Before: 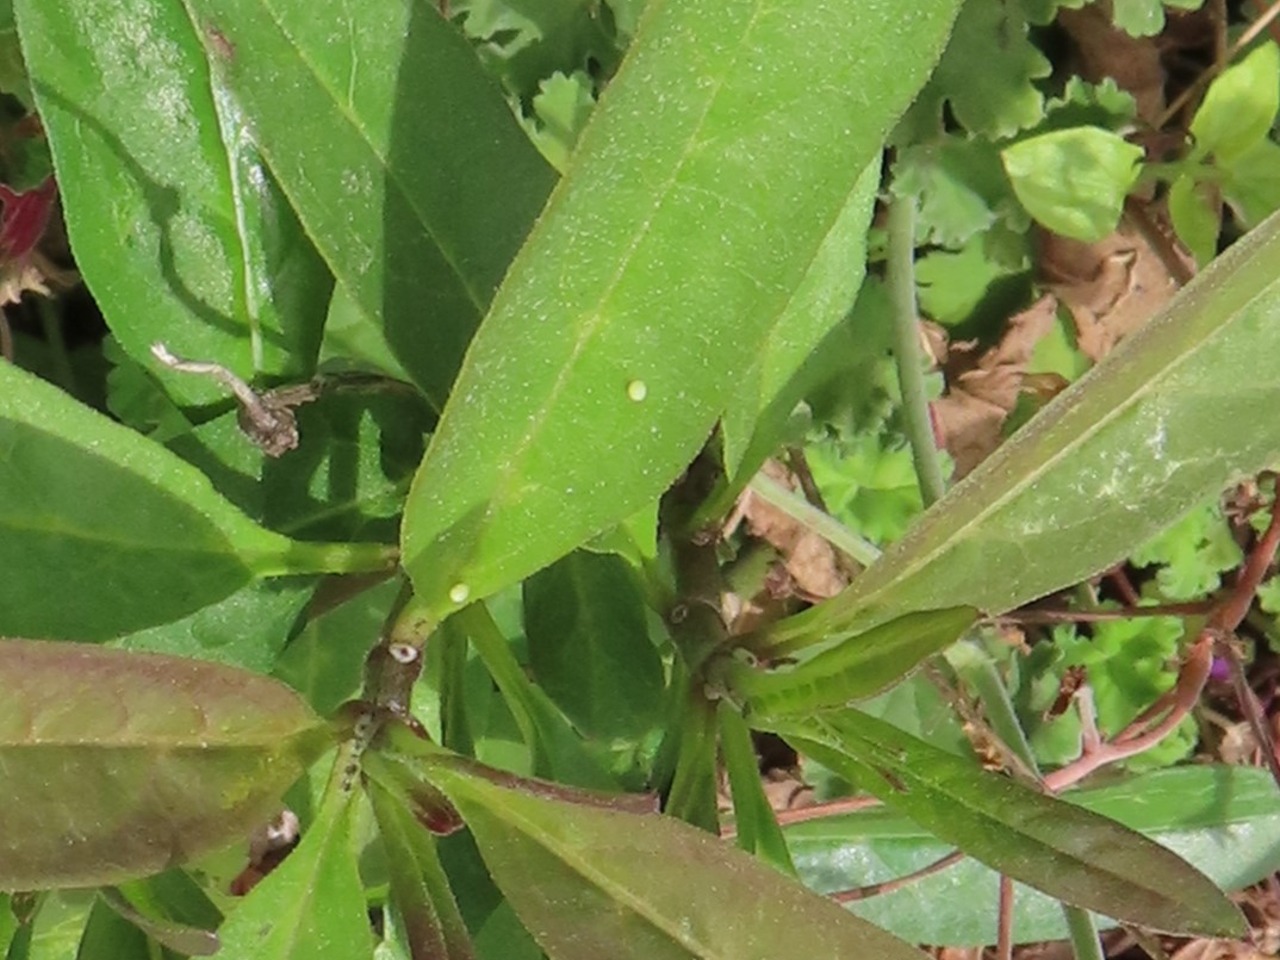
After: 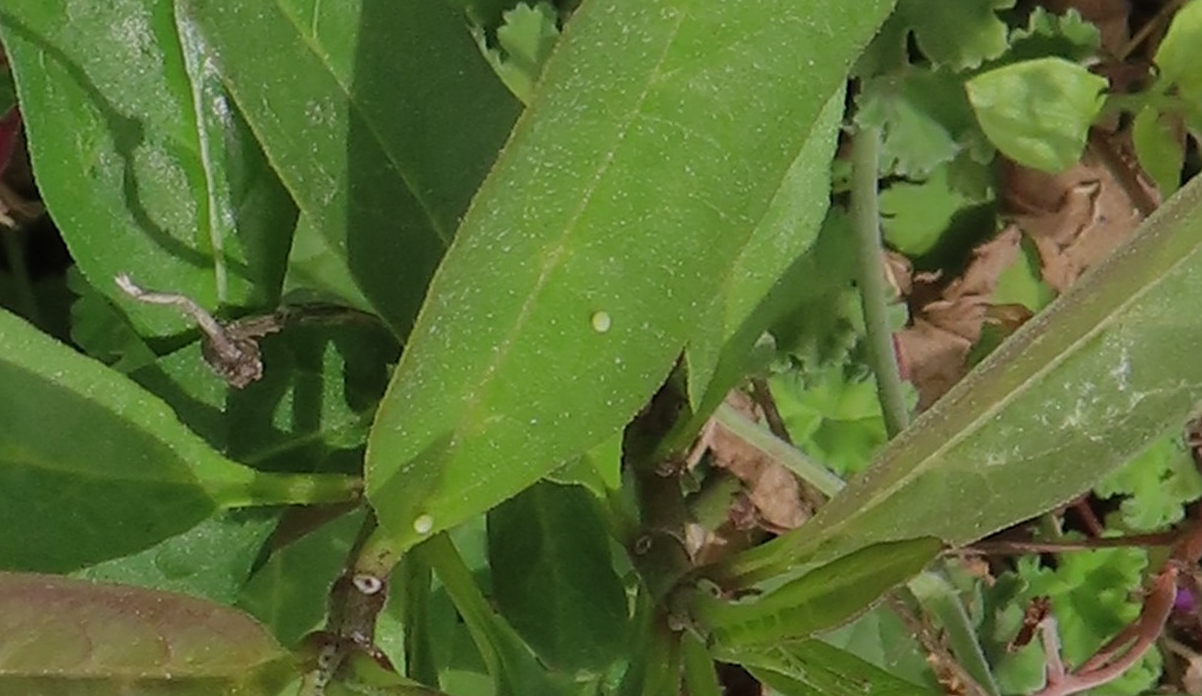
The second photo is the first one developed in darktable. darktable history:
crop: left 2.874%, top 7.211%, right 3.16%, bottom 20.201%
sharpen: on, module defaults
exposure: black level correction 0, exposure -0.713 EV, compensate highlight preservation false
